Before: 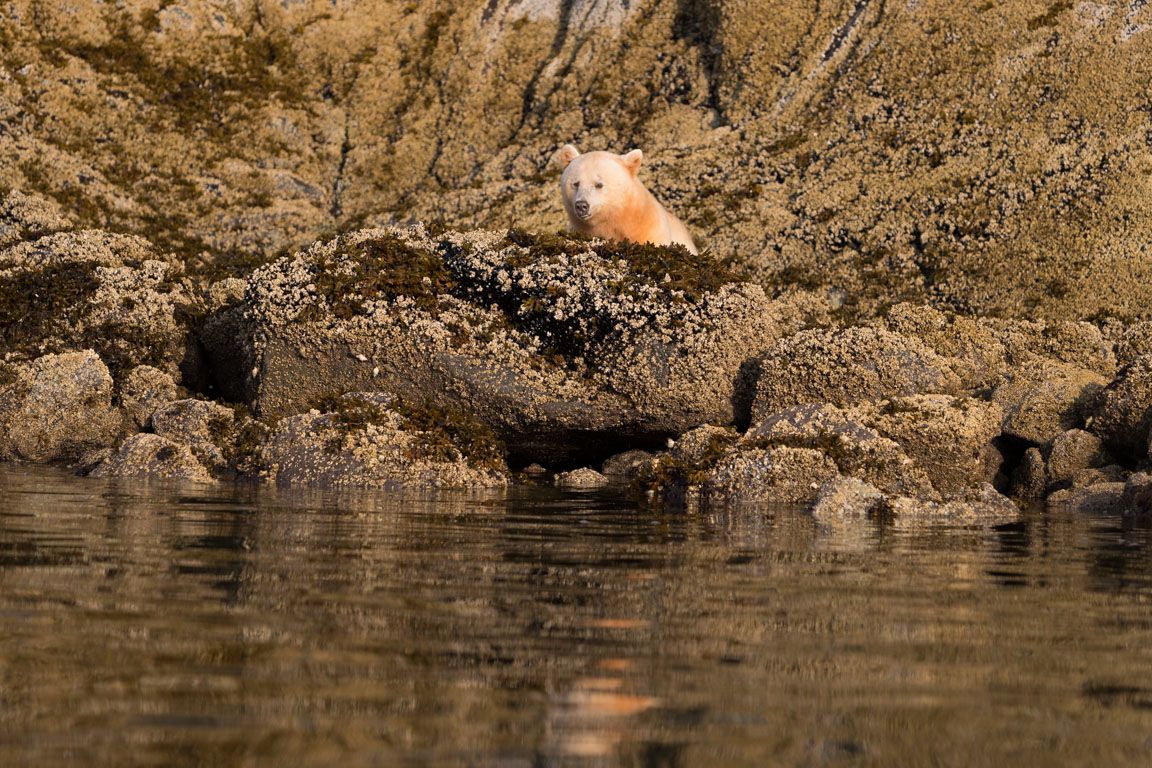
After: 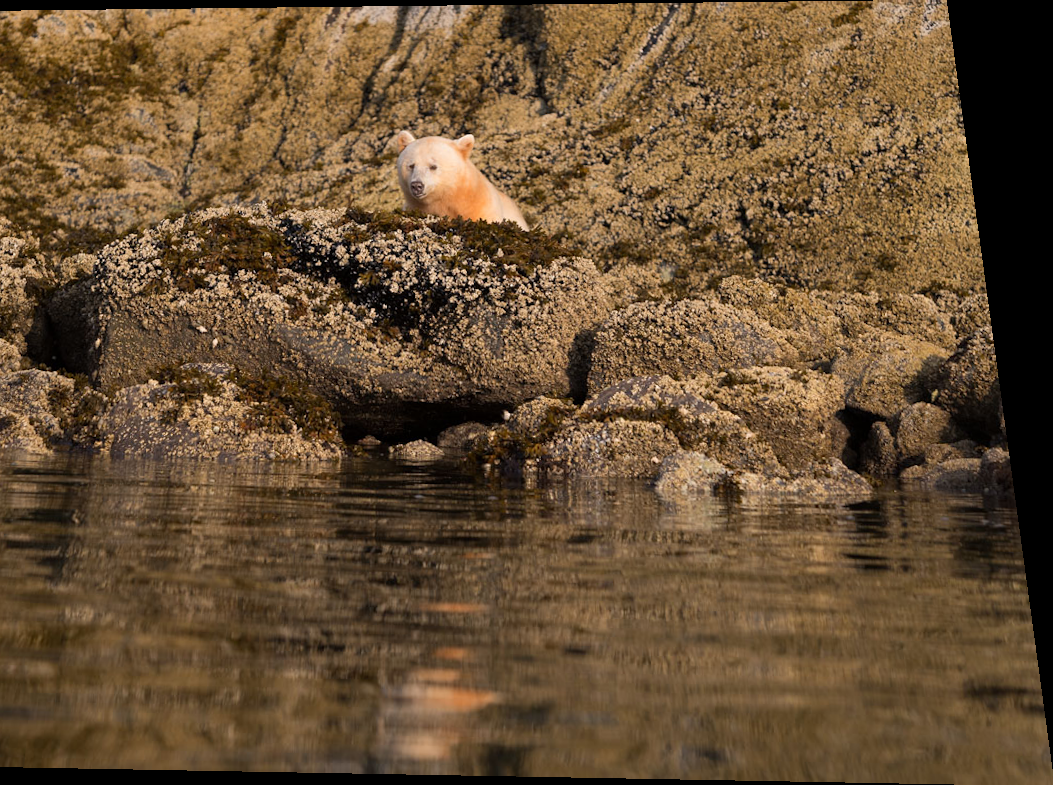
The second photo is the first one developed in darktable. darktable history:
crop: left 16.145%
rotate and perspective: rotation 0.128°, lens shift (vertical) -0.181, lens shift (horizontal) -0.044, shear 0.001, automatic cropping off
